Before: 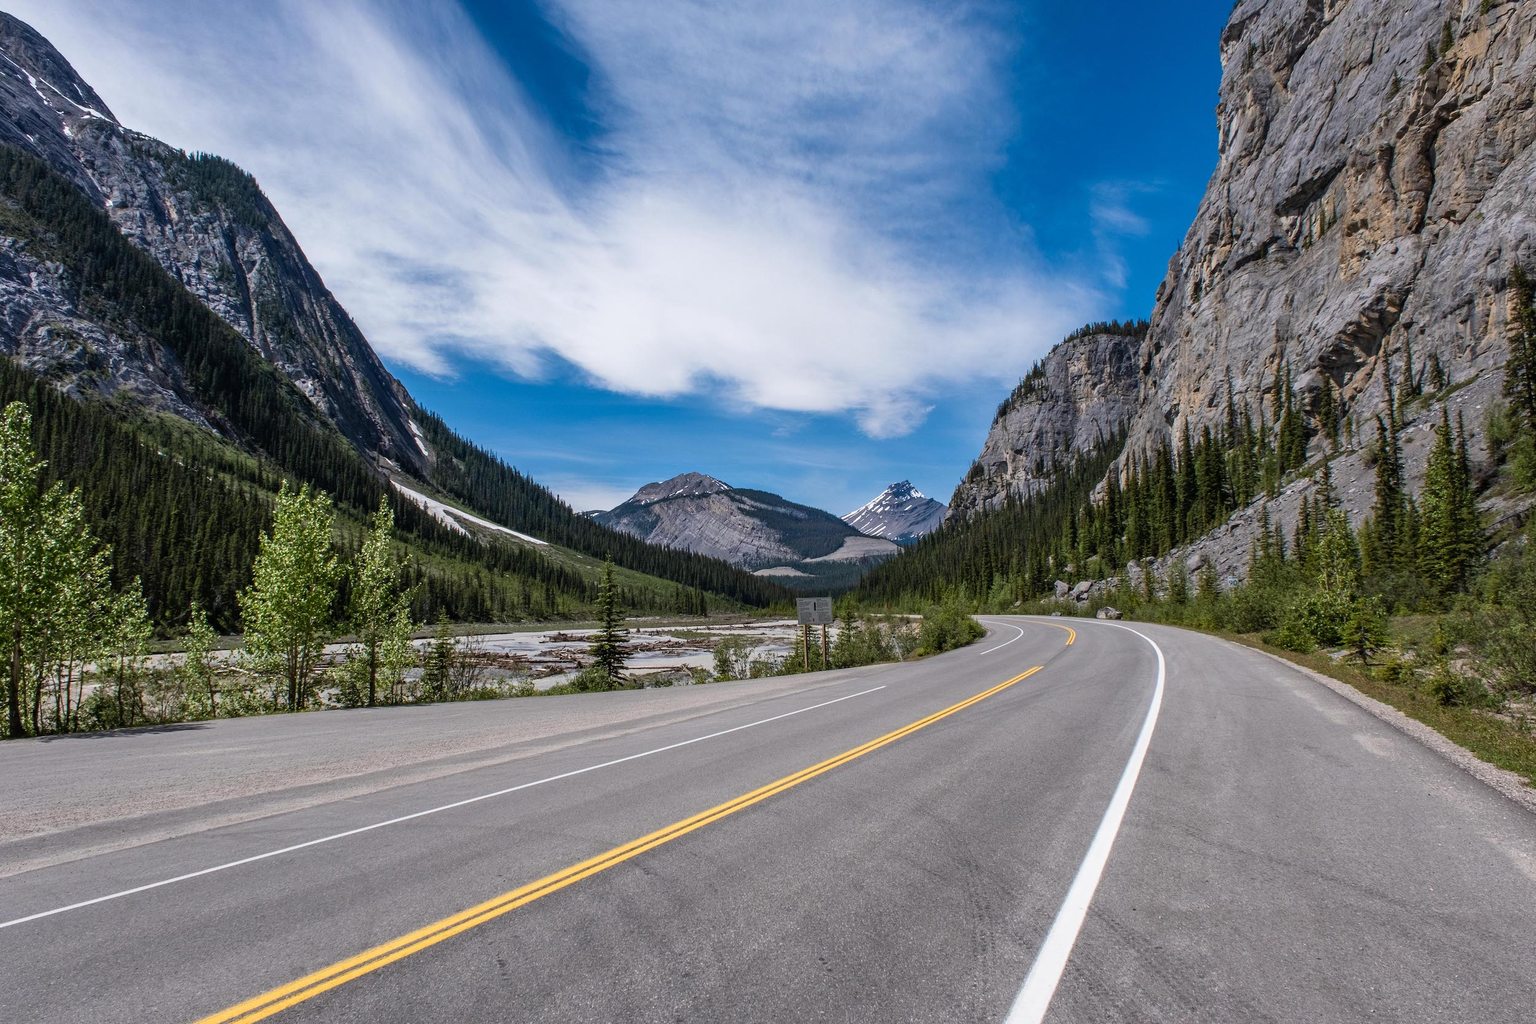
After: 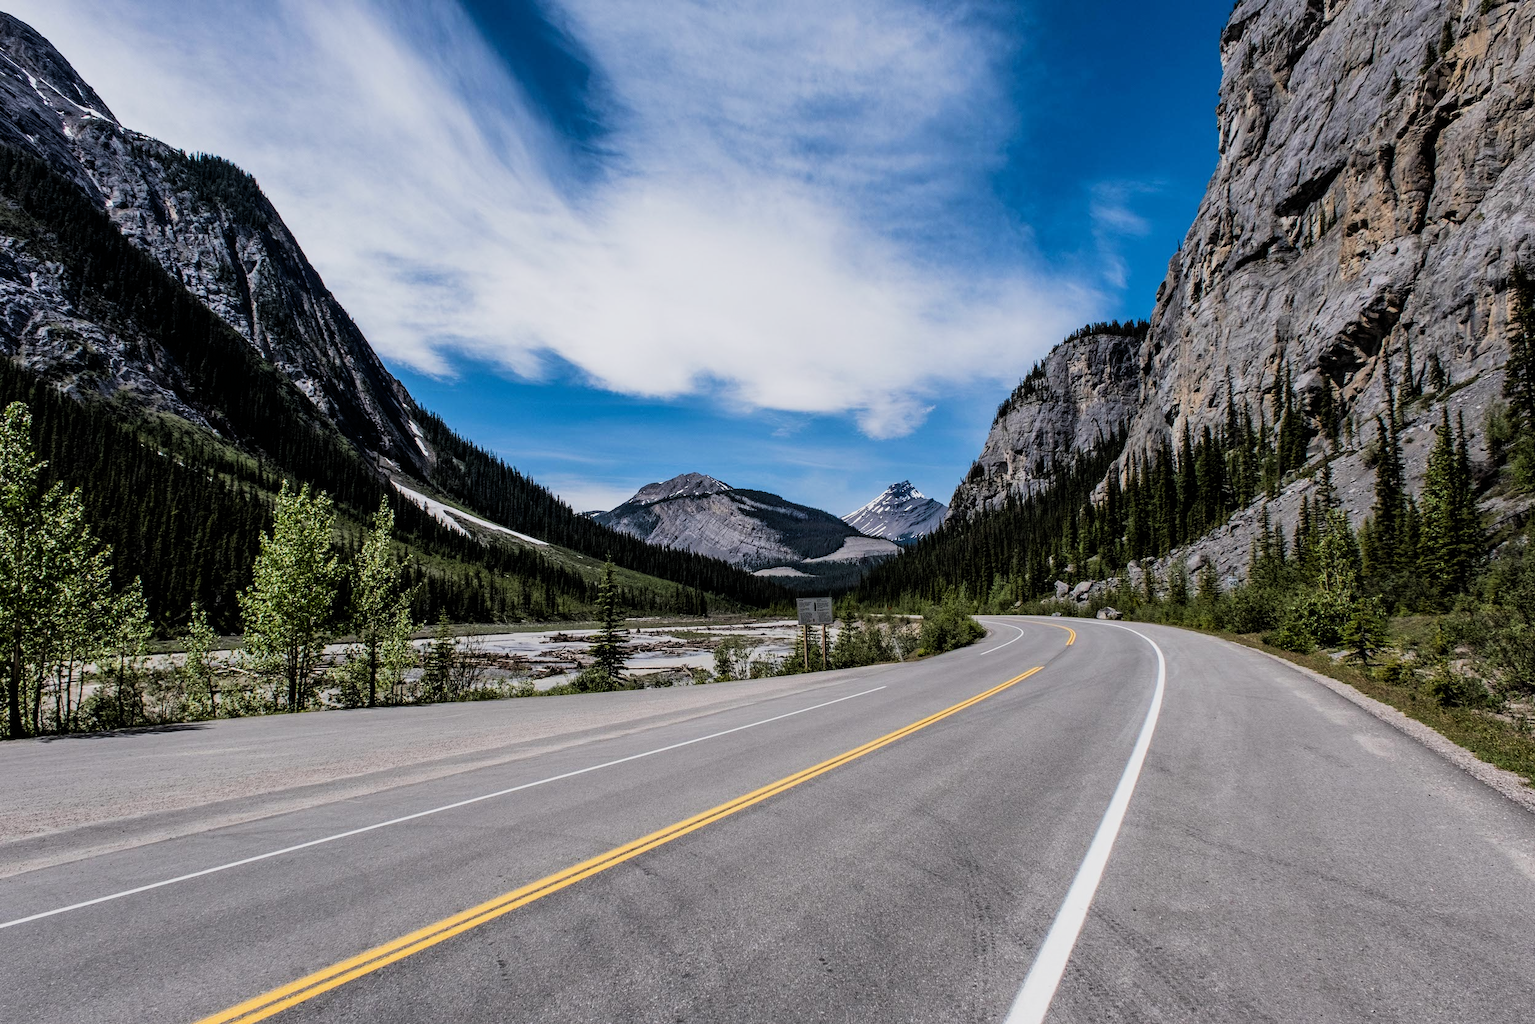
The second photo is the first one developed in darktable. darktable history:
filmic rgb: black relative exposure -5.14 EV, white relative exposure 3.49 EV, threshold 3.03 EV, hardness 3.17, contrast 1.299, highlights saturation mix -48.63%, enable highlight reconstruction true
